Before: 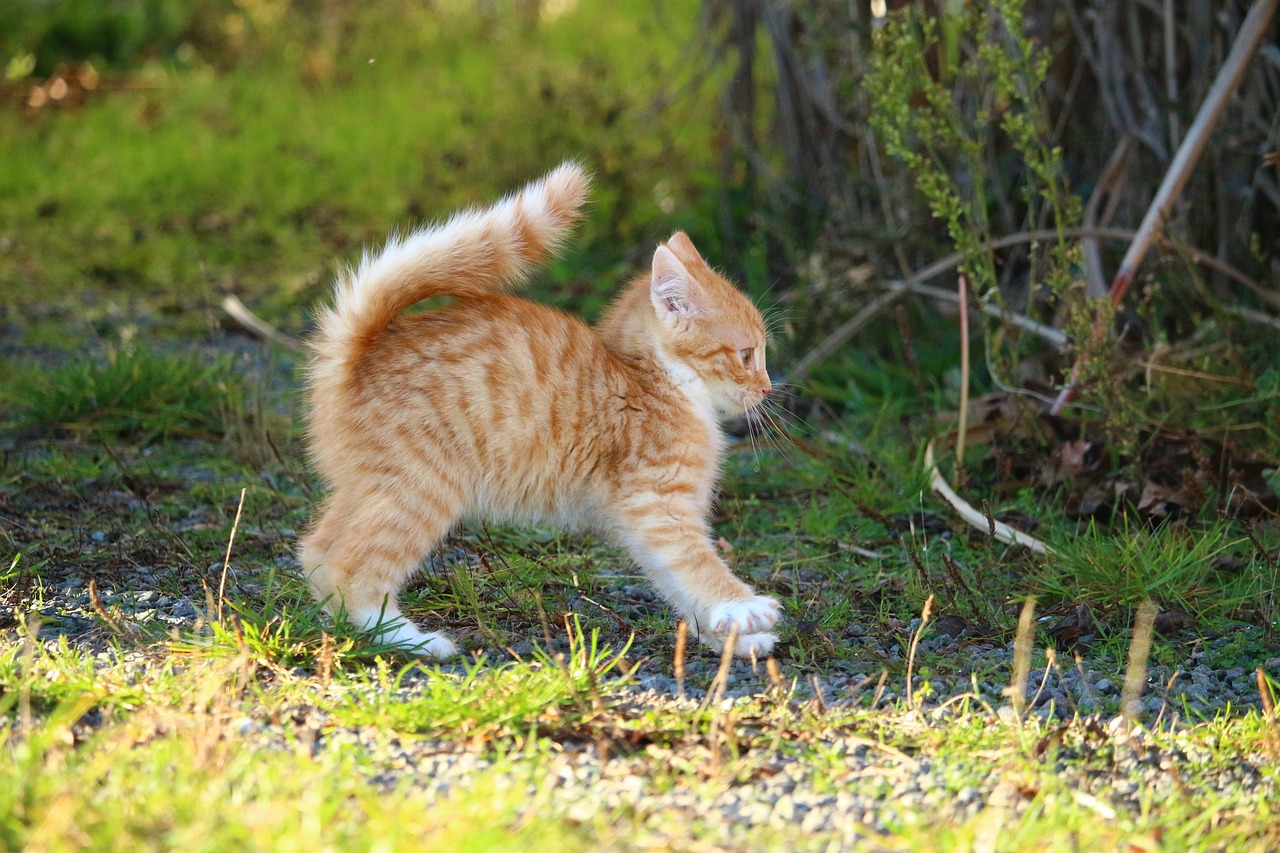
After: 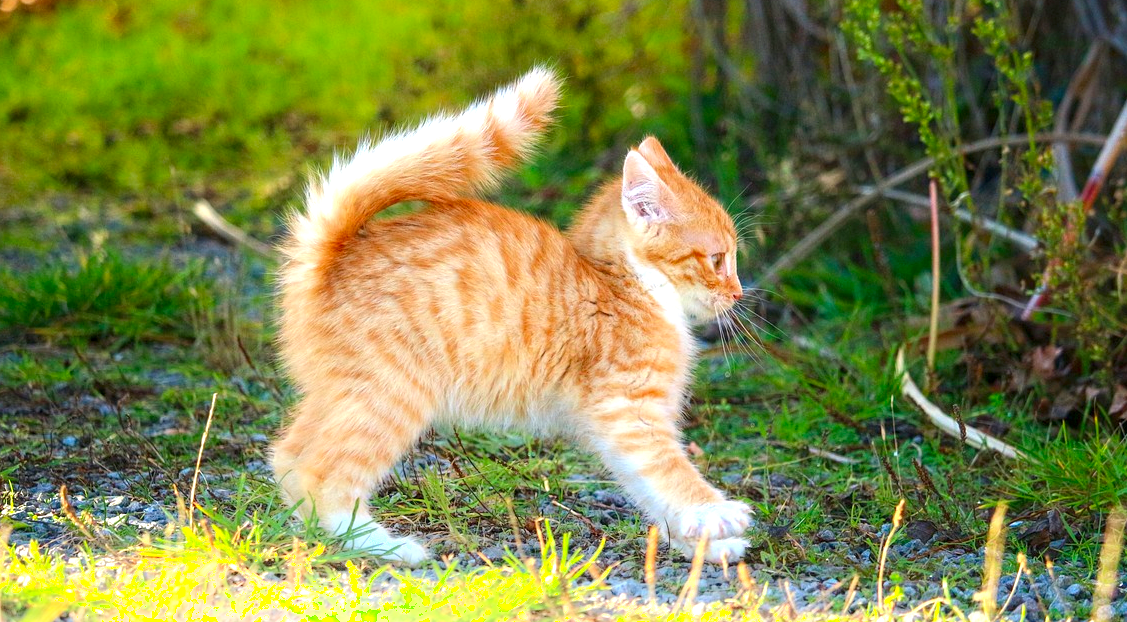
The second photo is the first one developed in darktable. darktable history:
shadows and highlights: shadows -54.71, highlights 84.1, shadows color adjustment 99.15%, highlights color adjustment 0.594%, soften with gaussian
contrast brightness saturation: saturation 0.48
exposure: exposure 0.561 EV, compensate highlight preservation false
local contrast: on, module defaults
crop and rotate: left 2.309%, top 11.262%, right 9.593%, bottom 15.764%
